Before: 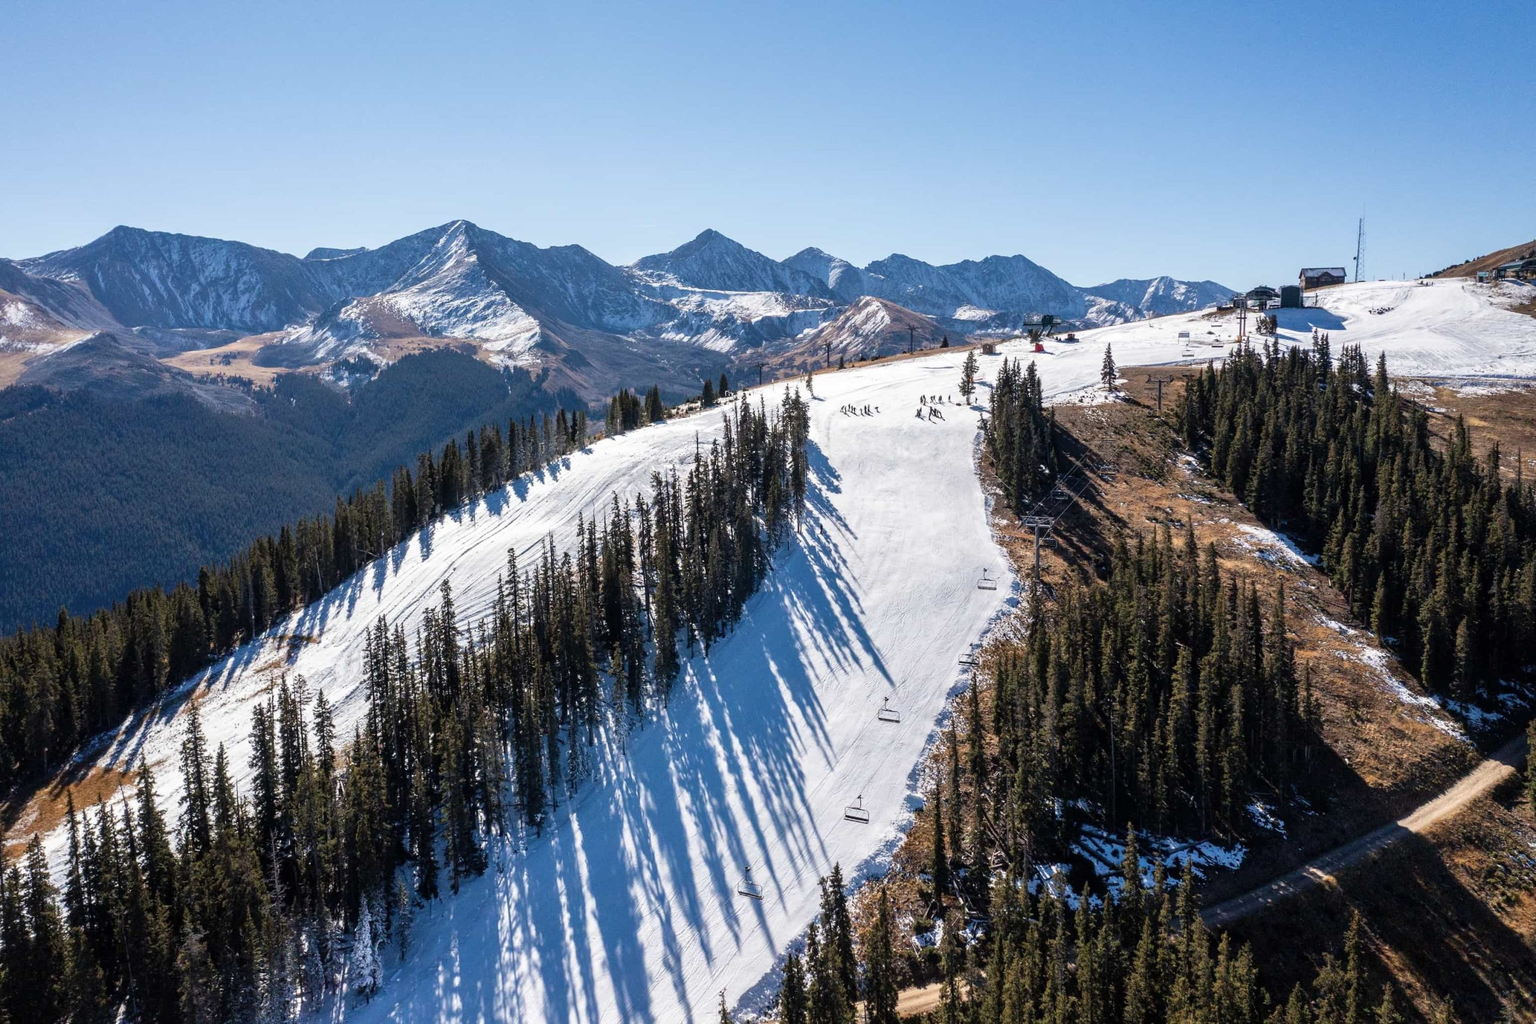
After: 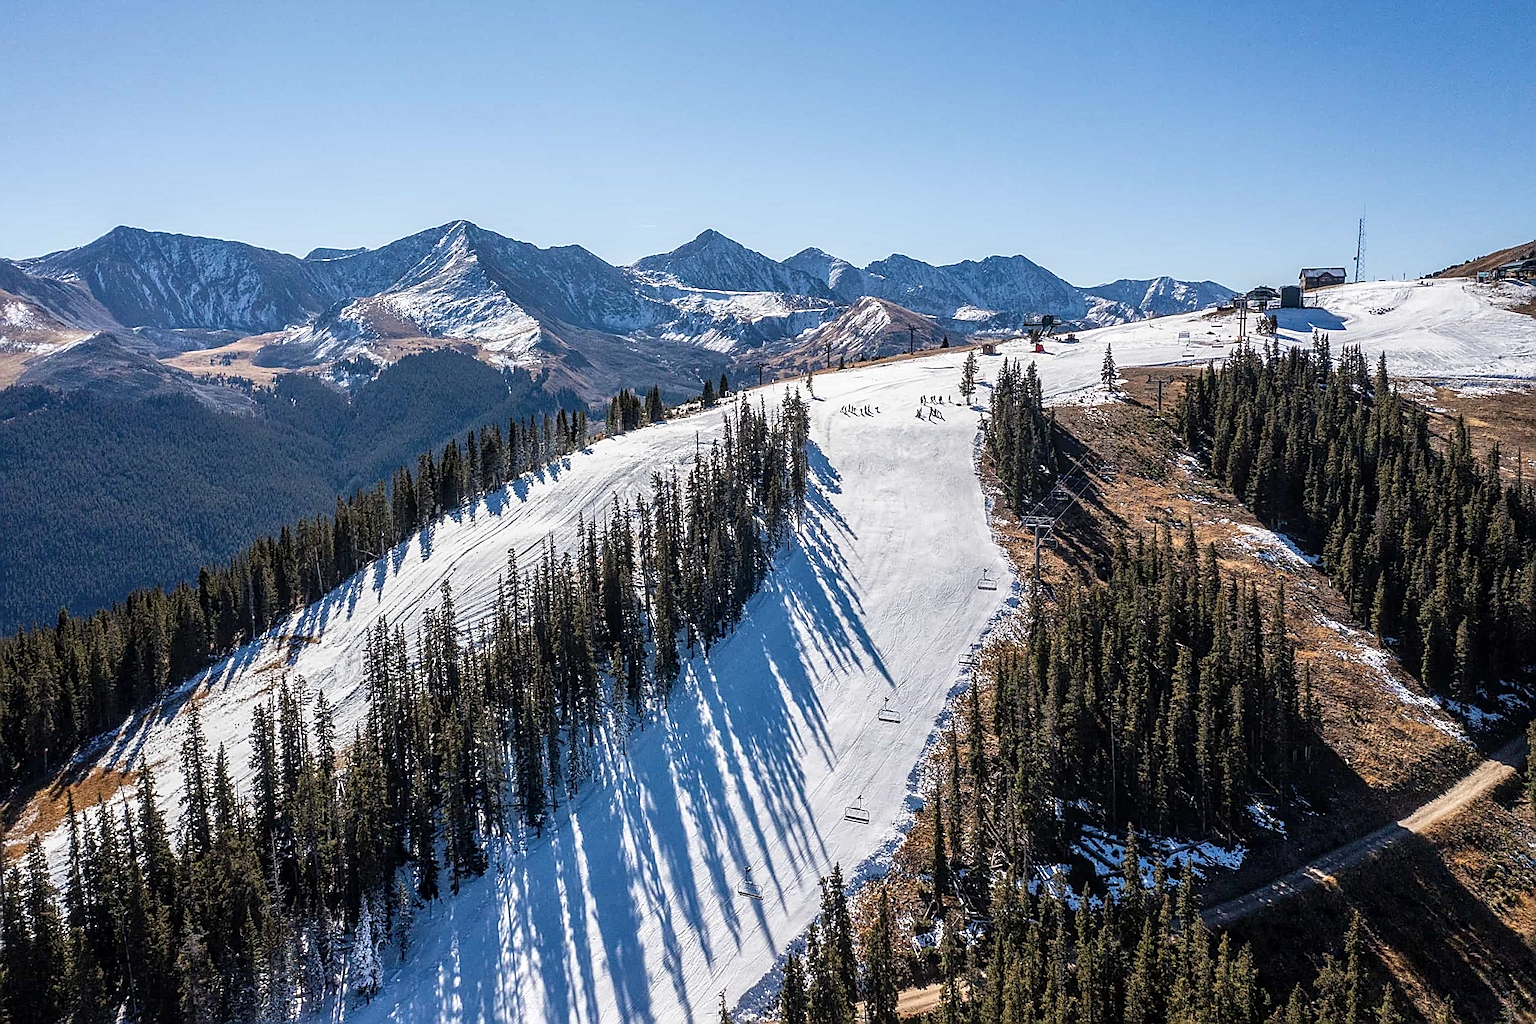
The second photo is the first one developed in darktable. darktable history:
sharpen: radius 1.714, amount 1.293
local contrast: on, module defaults
